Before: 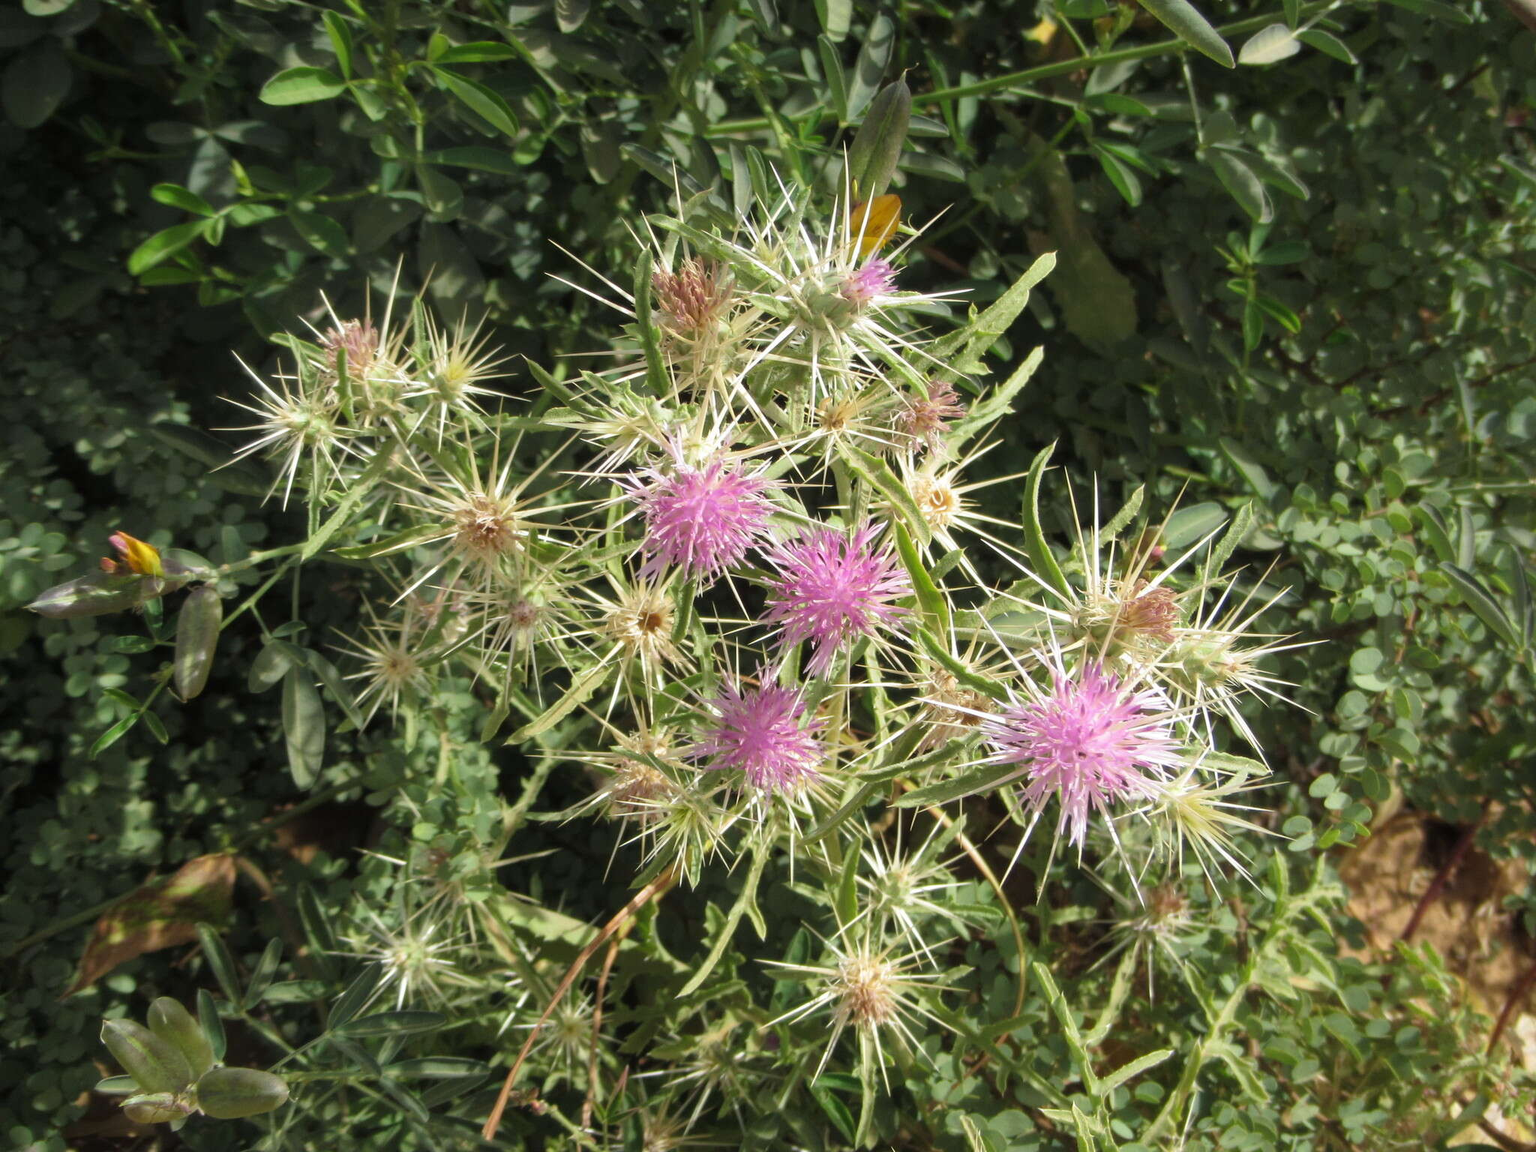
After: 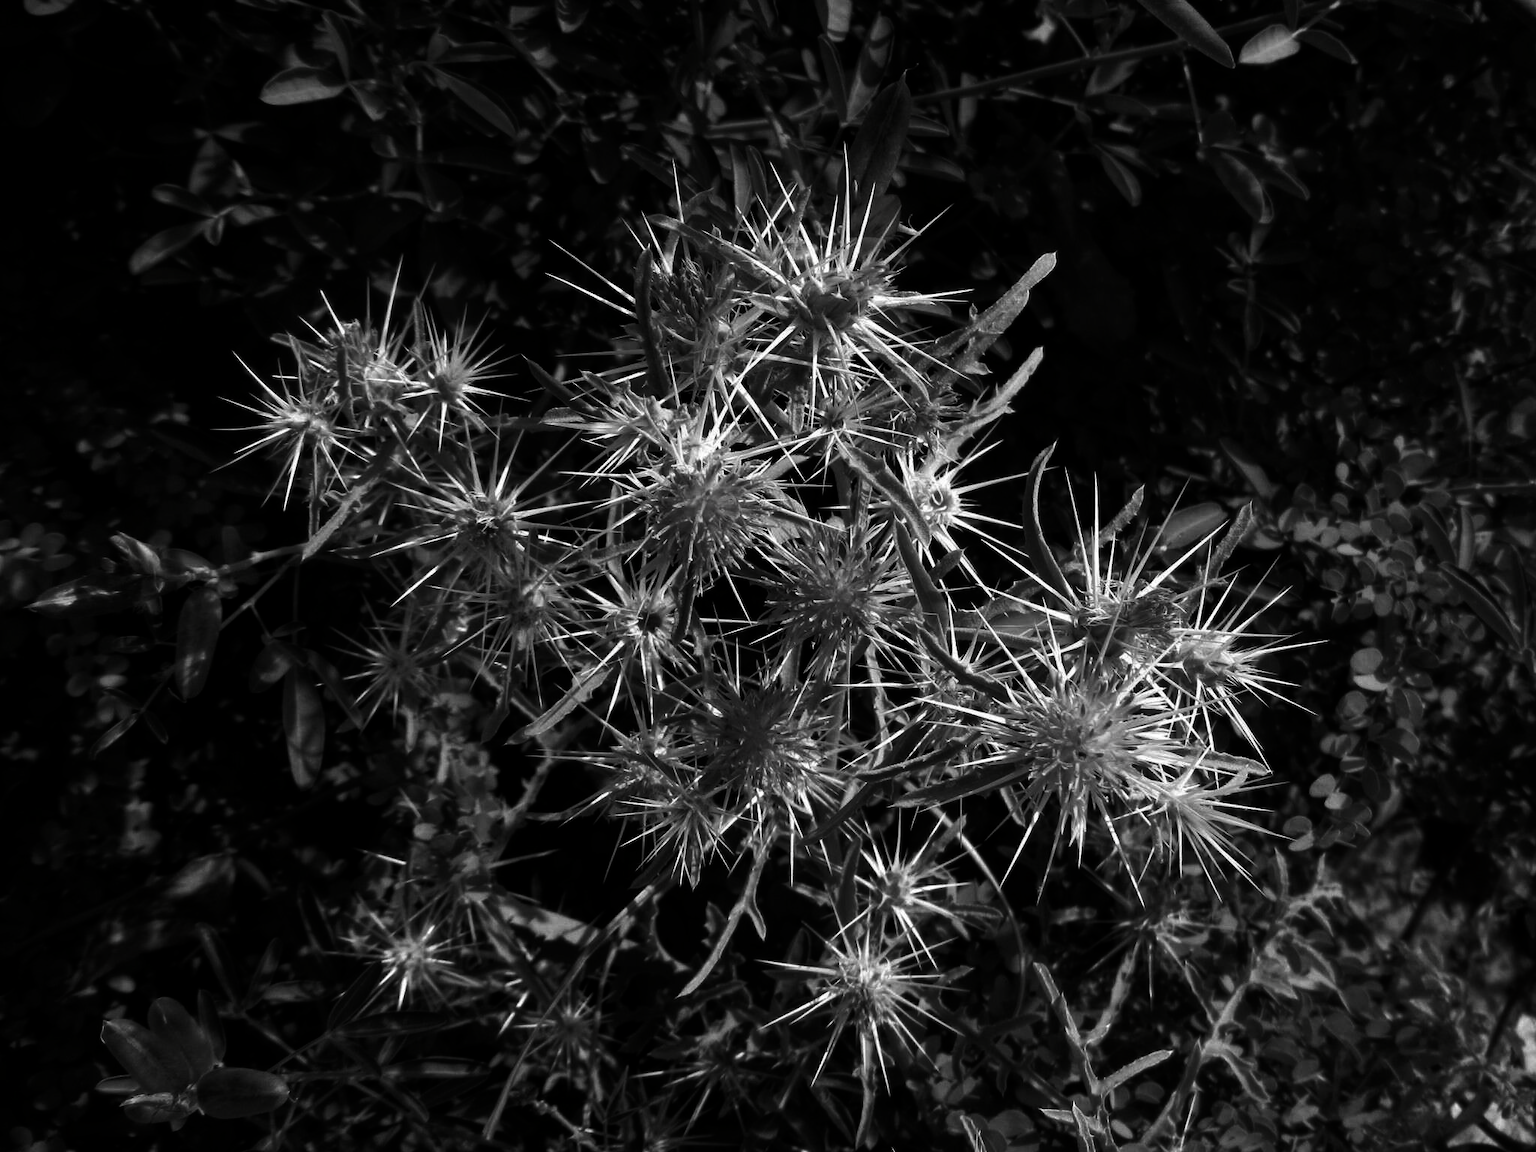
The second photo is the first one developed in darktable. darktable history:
exposure: compensate exposure bias true, compensate highlight preservation false
contrast brightness saturation: contrast 0.02, brightness -0.983, saturation -0.991
